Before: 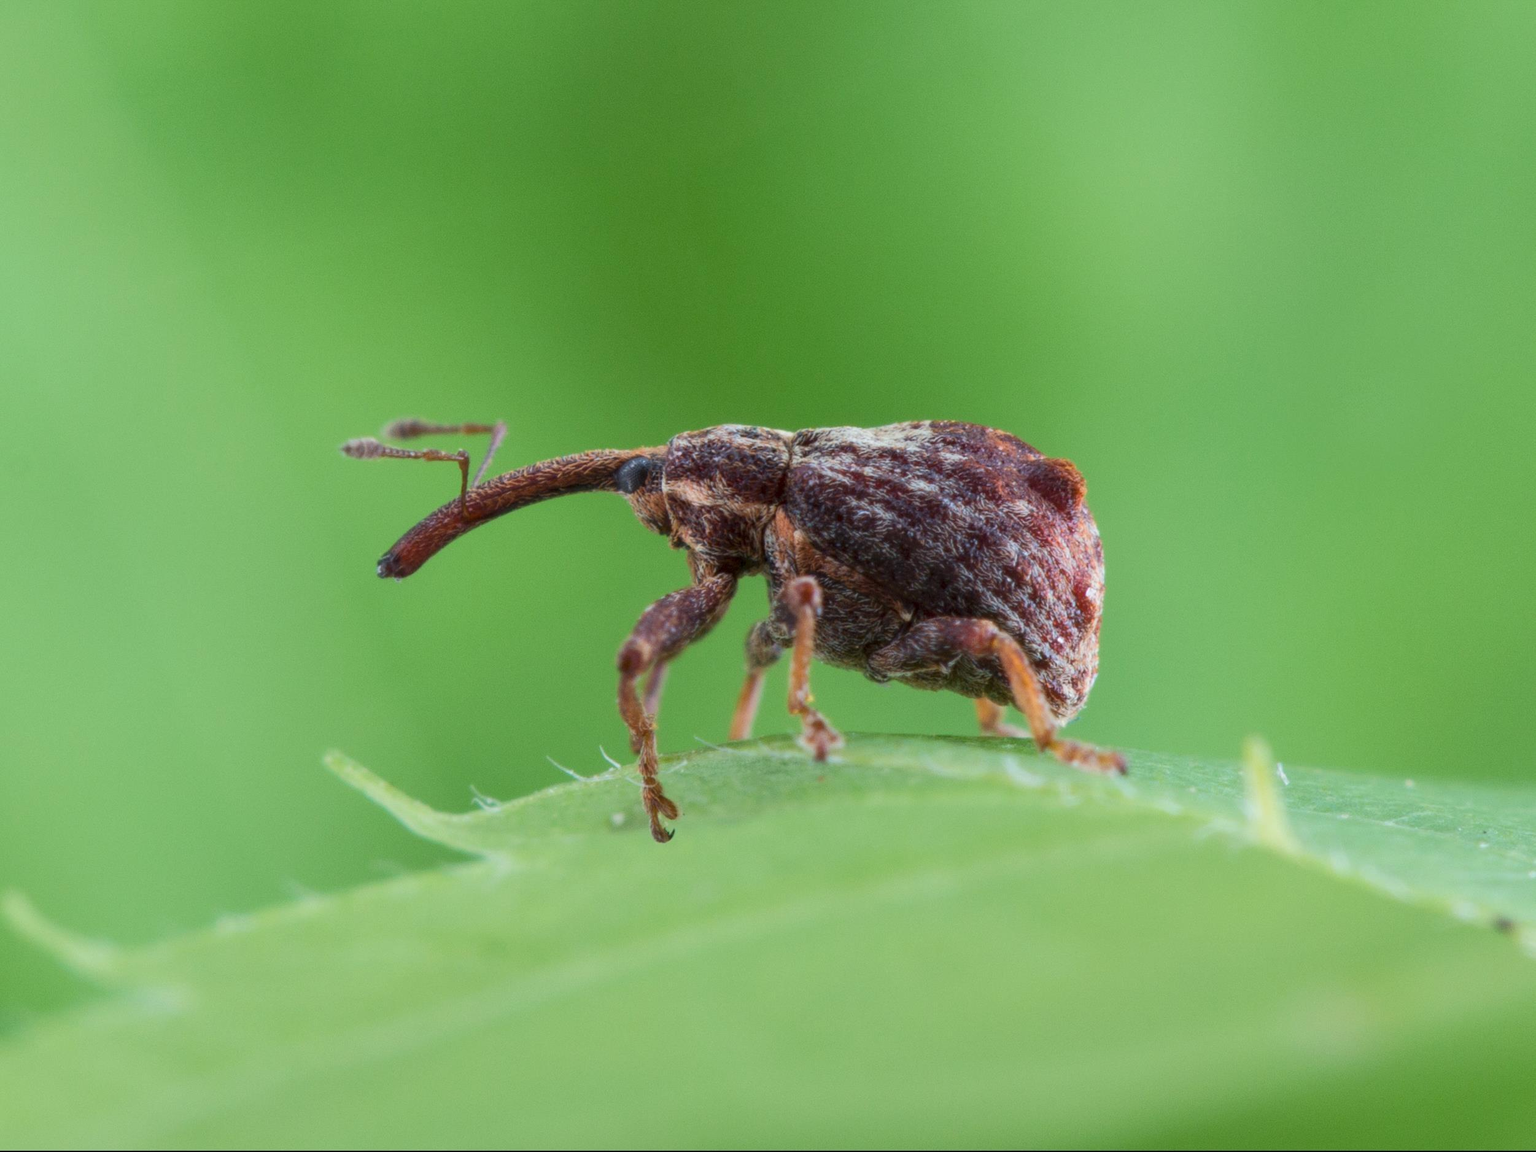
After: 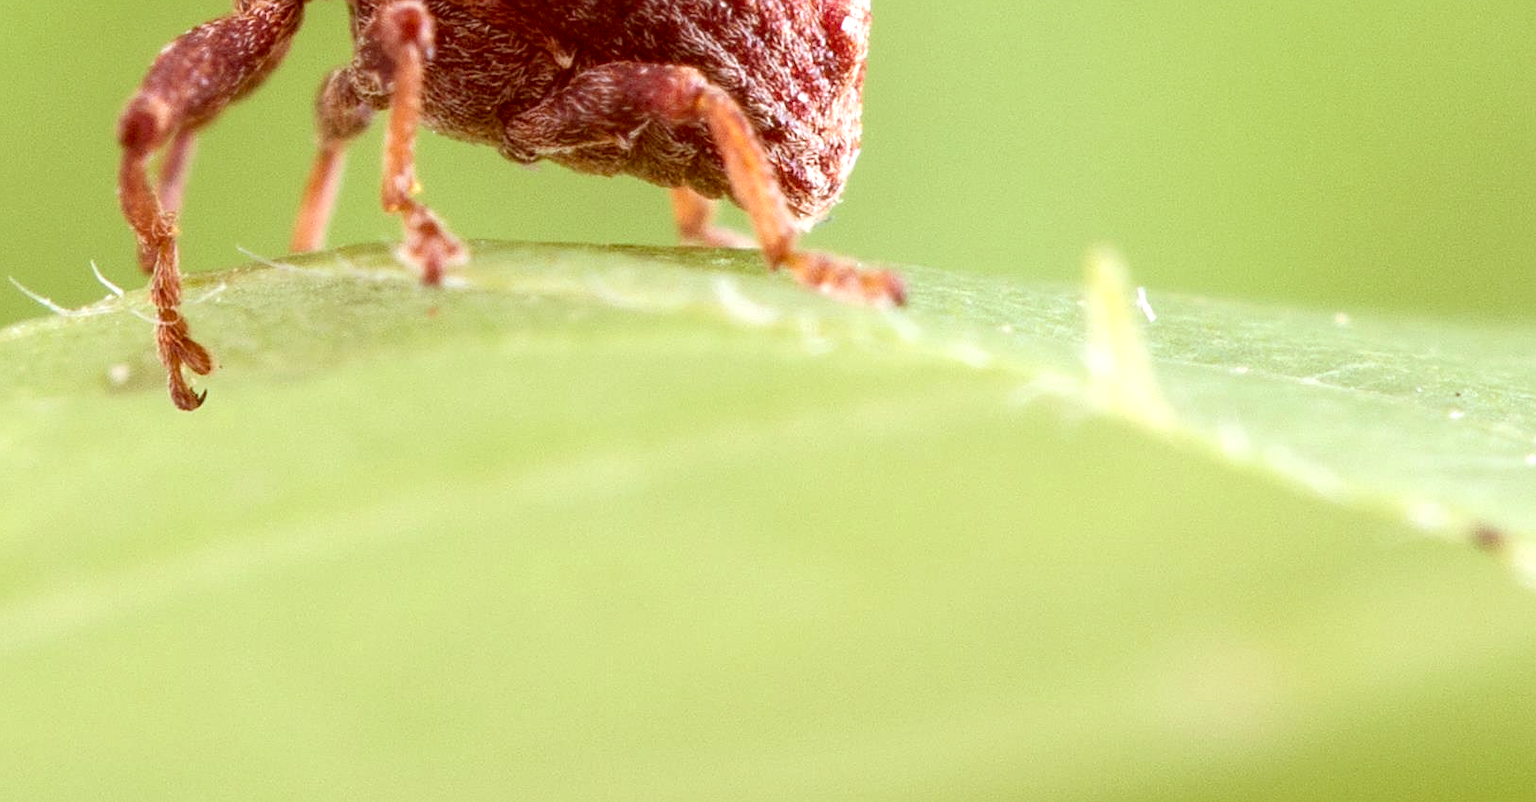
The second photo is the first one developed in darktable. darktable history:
color correction: highlights a* 9.22, highlights b* 9.01, shadows a* 39.81, shadows b* 39.93, saturation 0.805
exposure: black level correction 0, exposure 0.702 EV, compensate highlight preservation false
crop and rotate: left 35.225%, top 50.09%, bottom 4.795%
sharpen: on, module defaults
